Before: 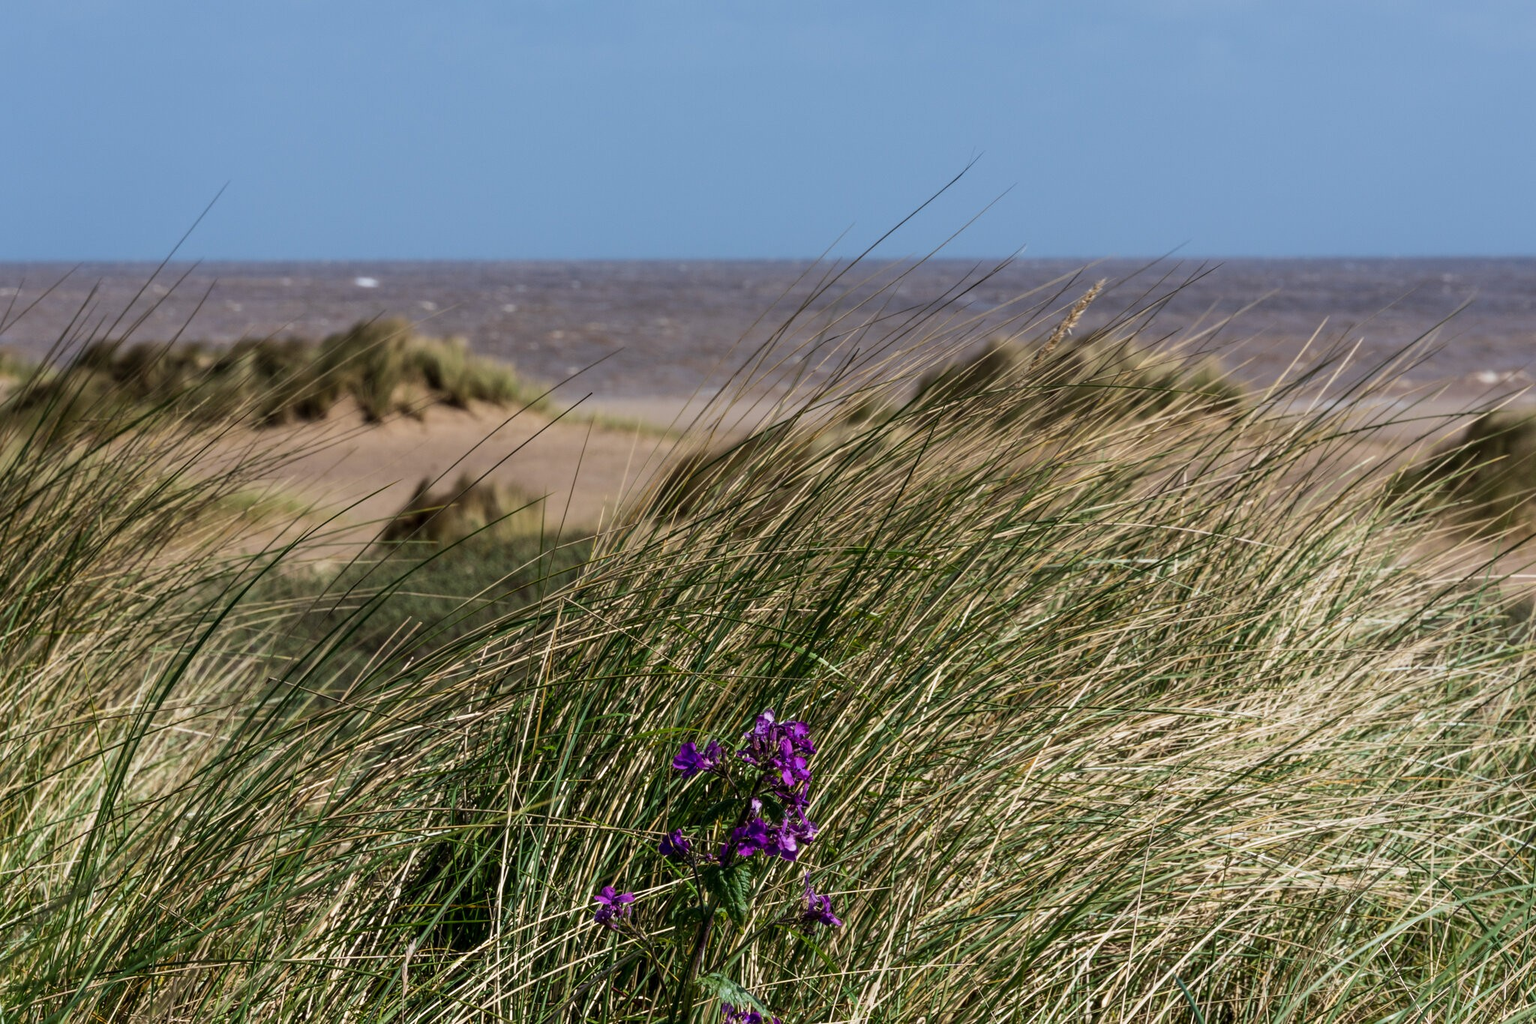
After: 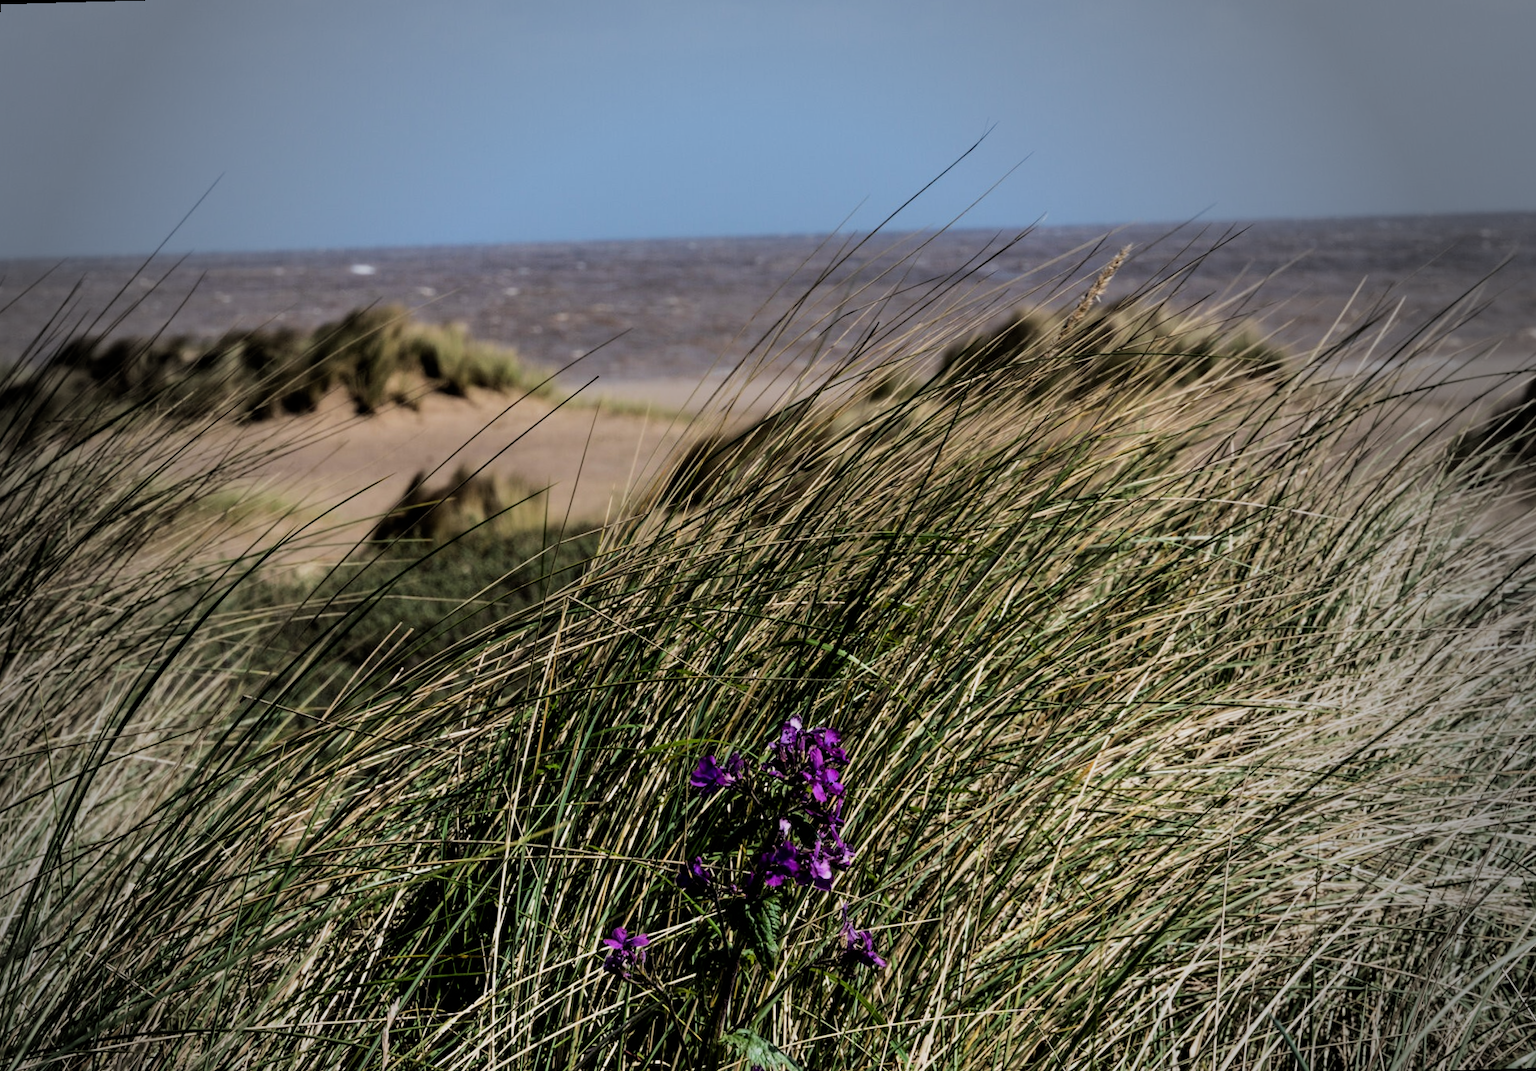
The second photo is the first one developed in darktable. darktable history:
vignetting: fall-off start 64.63%, center (-0.034, 0.148), width/height ratio 0.881
rotate and perspective: rotation -1.68°, lens shift (vertical) -0.146, crop left 0.049, crop right 0.912, crop top 0.032, crop bottom 0.96
filmic rgb: black relative exposure -5 EV, white relative exposure 3.5 EV, hardness 3.19, contrast 1.2, highlights saturation mix -50%
